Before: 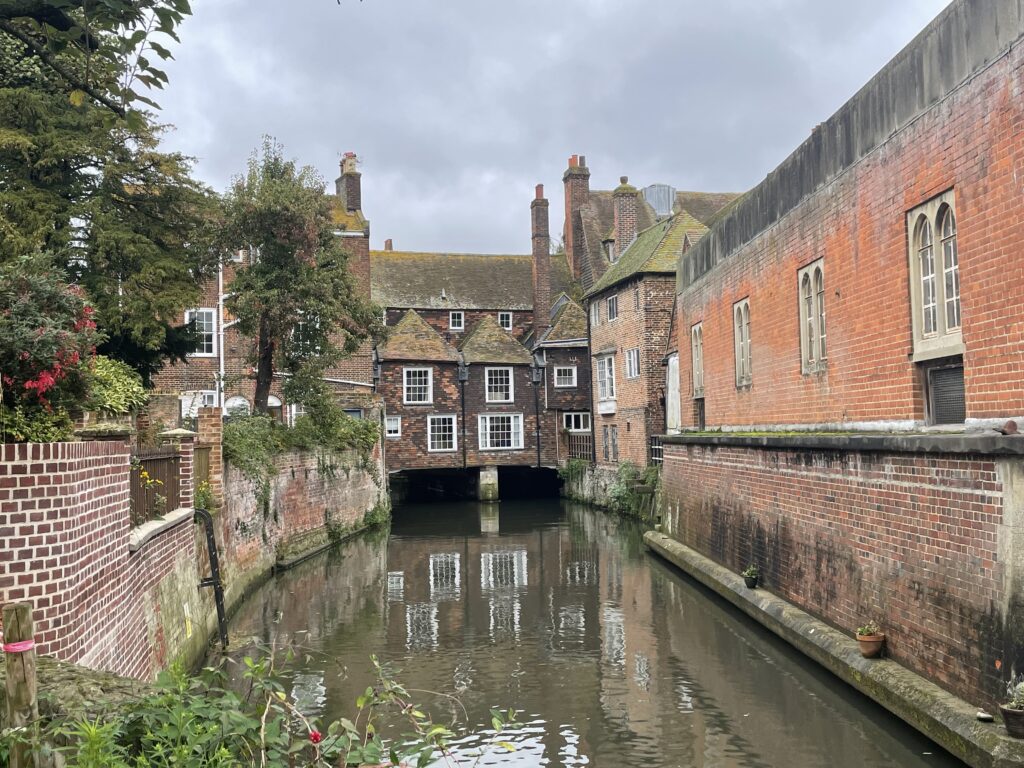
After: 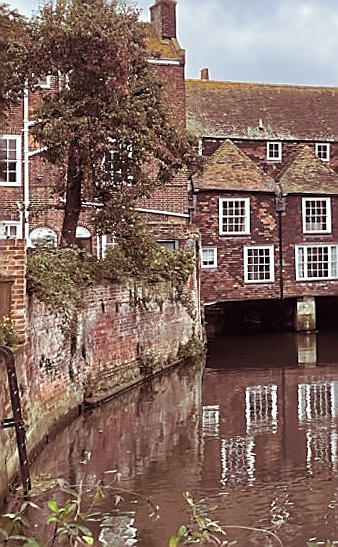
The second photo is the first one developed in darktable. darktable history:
sharpen: radius 1.4, amount 1.25, threshold 0.7
rotate and perspective: rotation -0.013°, lens shift (vertical) -0.027, lens shift (horizontal) 0.178, crop left 0.016, crop right 0.989, crop top 0.082, crop bottom 0.918
crop and rotate: left 21.77%, top 18.528%, right 44.676%, bottom 2.997%
split-toning: on, module defaults
